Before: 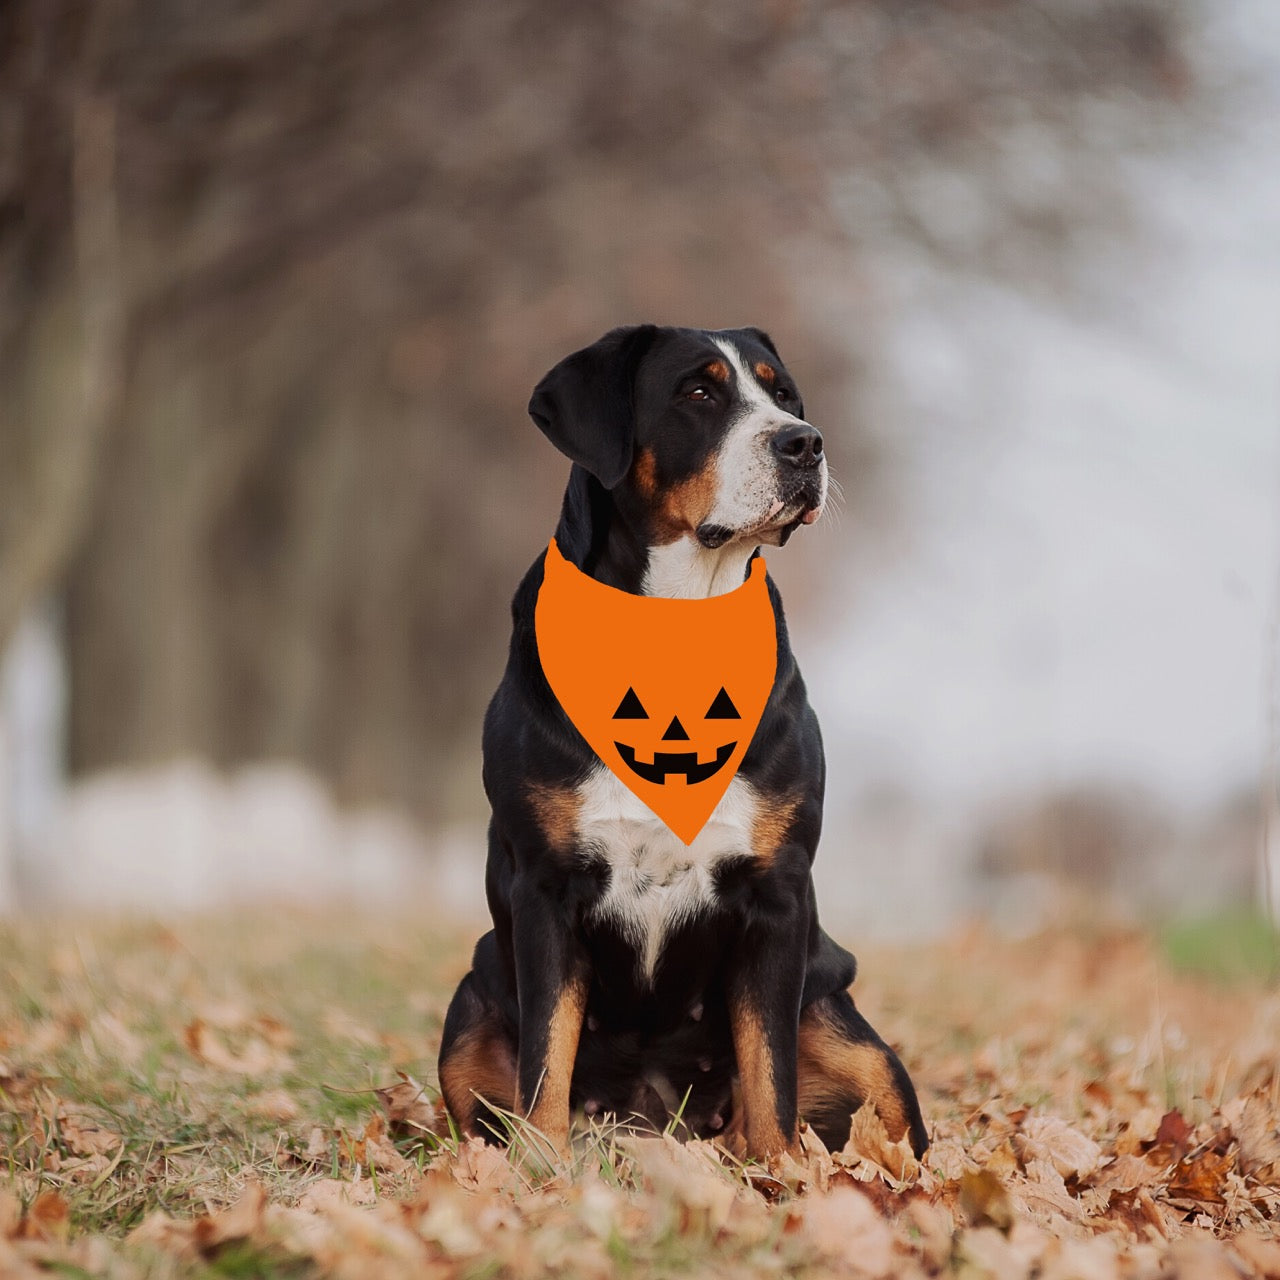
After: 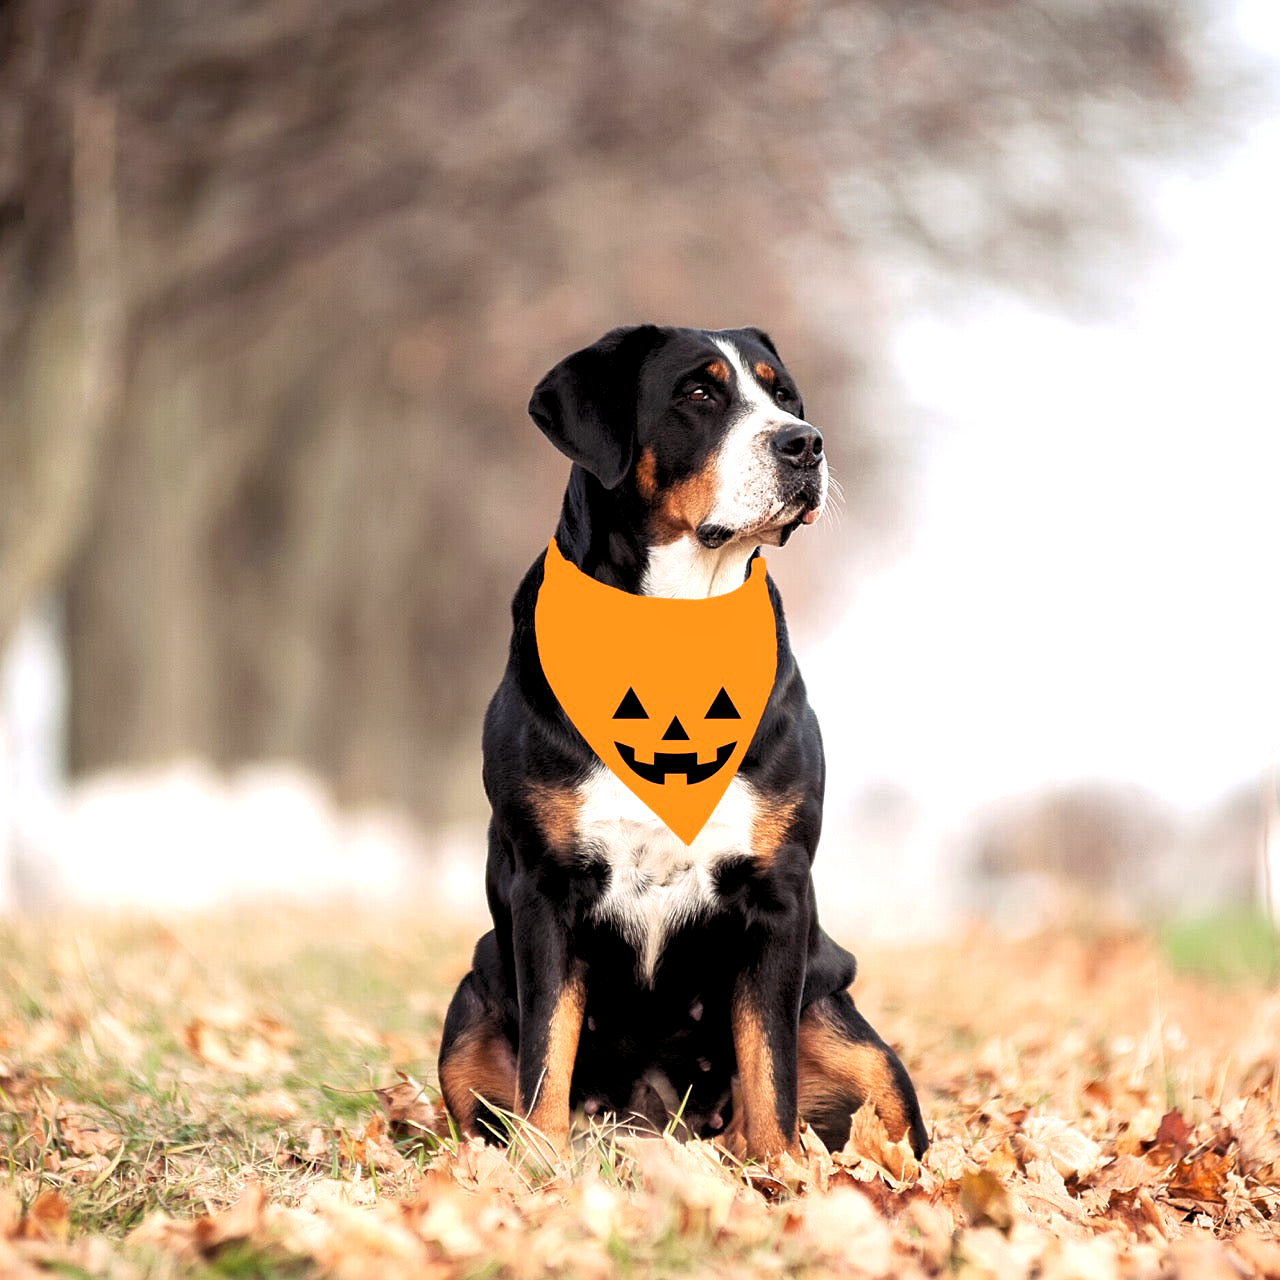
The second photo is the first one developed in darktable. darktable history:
exposure: exposure 0.766 EV, compensate highlight preservation false
rgb levels: levels [[0.01, 0.419, 0.839], [0, 0.5, 1], [0, 0.5, 1]]
local contrast: highlights 100%, shadows 100%, detail 120%, midtone range 0.2
